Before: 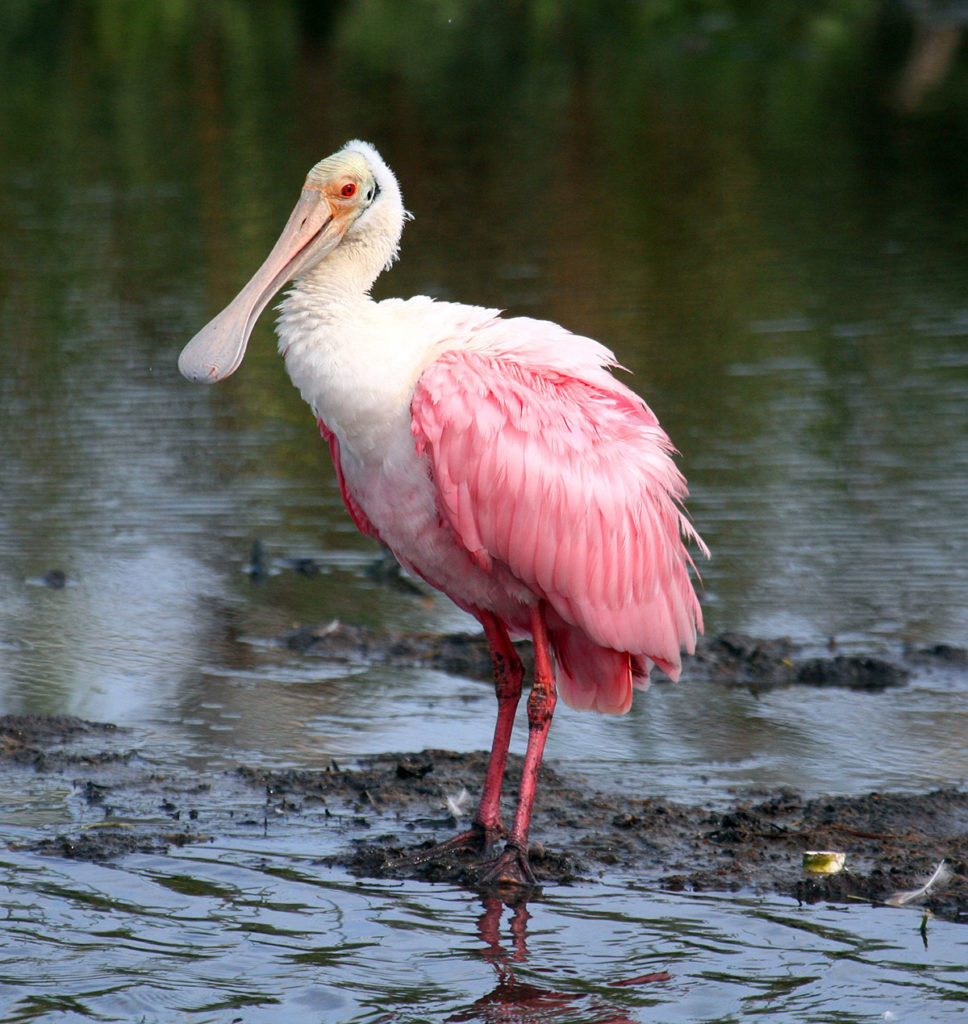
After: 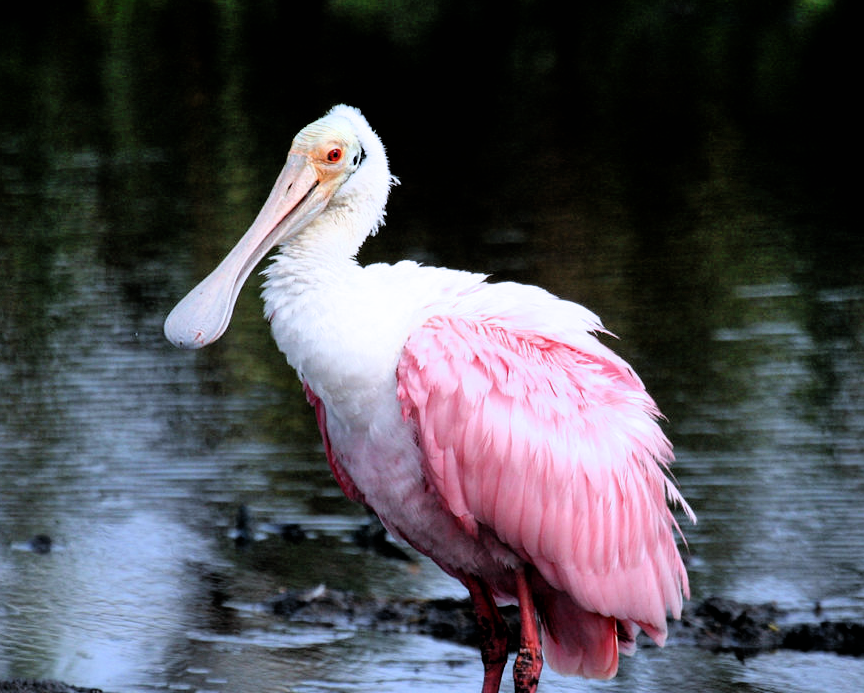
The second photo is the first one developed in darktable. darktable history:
white balance: red 0.926, green 1.003, blue 1.133
filmic rgb: black relative exposure -3.64 EV, white relative exposure 2.44 EV, hardness 3.29
shadows and highlights: soften with gaussian
crop: left 1.509%, top 3.452%, right 7.696%, bottom 28.452%
